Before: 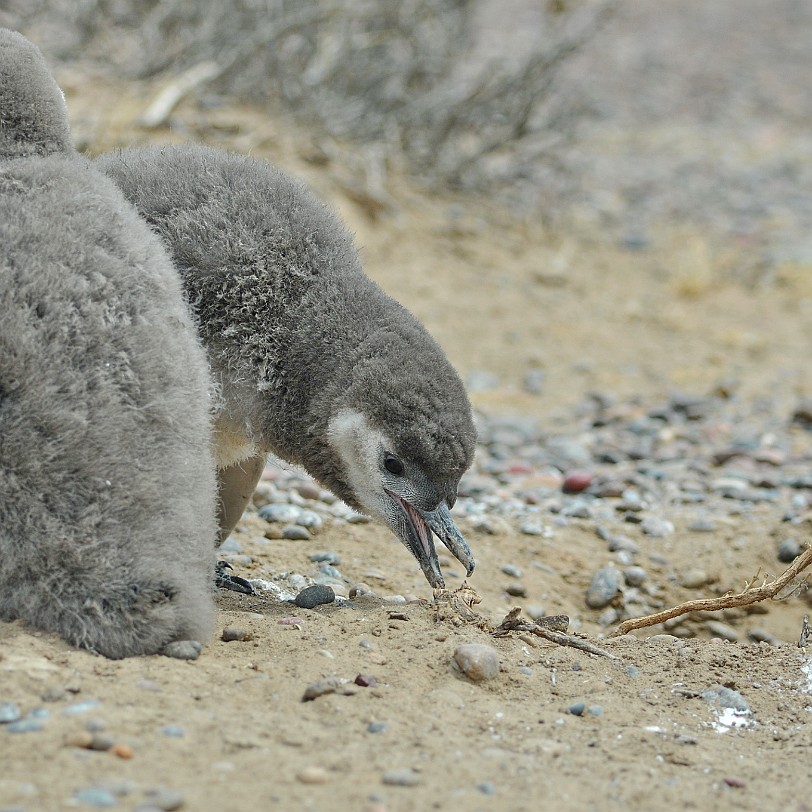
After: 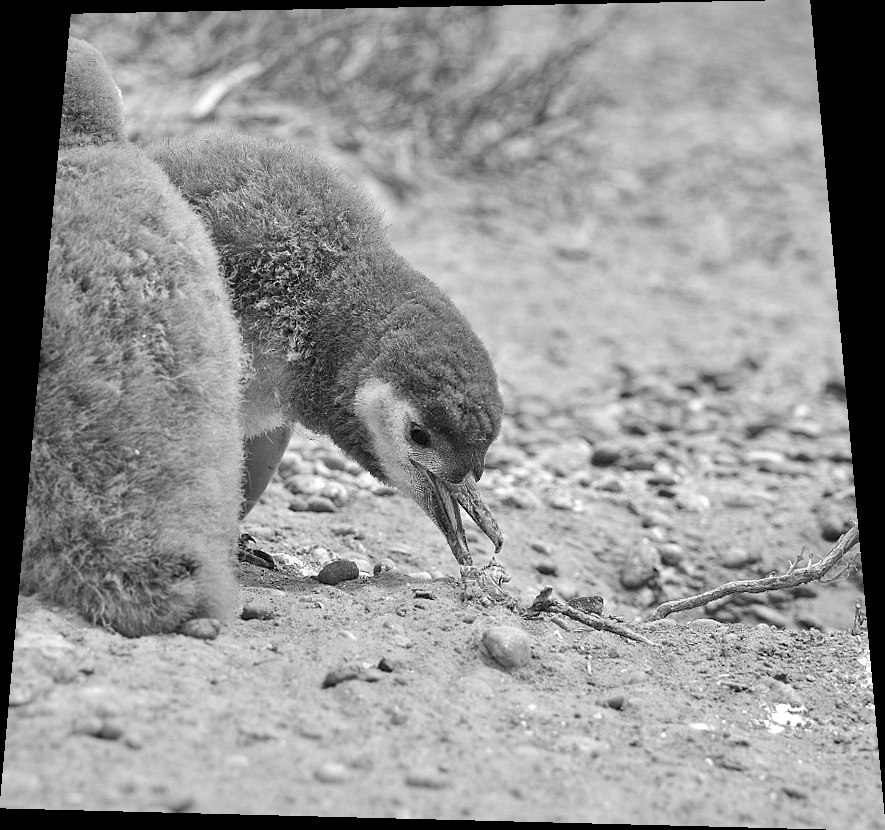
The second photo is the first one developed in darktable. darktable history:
contrast brightness saturation: saturation -0.1
color correction: highlights a* 19.59, highlights b* 27.49, shadows a* 3.46, shadows b* -17.28, saturation 0.73
local contrast: mode bilateral grid, contrast 20, coarseness 50, detail 120%, midtone range 0.2
color zones: curves: ch0 [(0.004, 0.588) (0.116, 0.636) (0.259, 0.476) (0.423, 0.464) (0.75, 0.5)]; ch1 [(0, 0) (0.143, 0) (0.286, 0) (0.429, 0) (0.571, 0) (0.714, 0) (0.857, 0)]
rotate and perspective: rotation 0.128°, lens shift (vertical) -0.181, lens shift (horizontal) -0.044, shear 0.001, automatic cropping off
